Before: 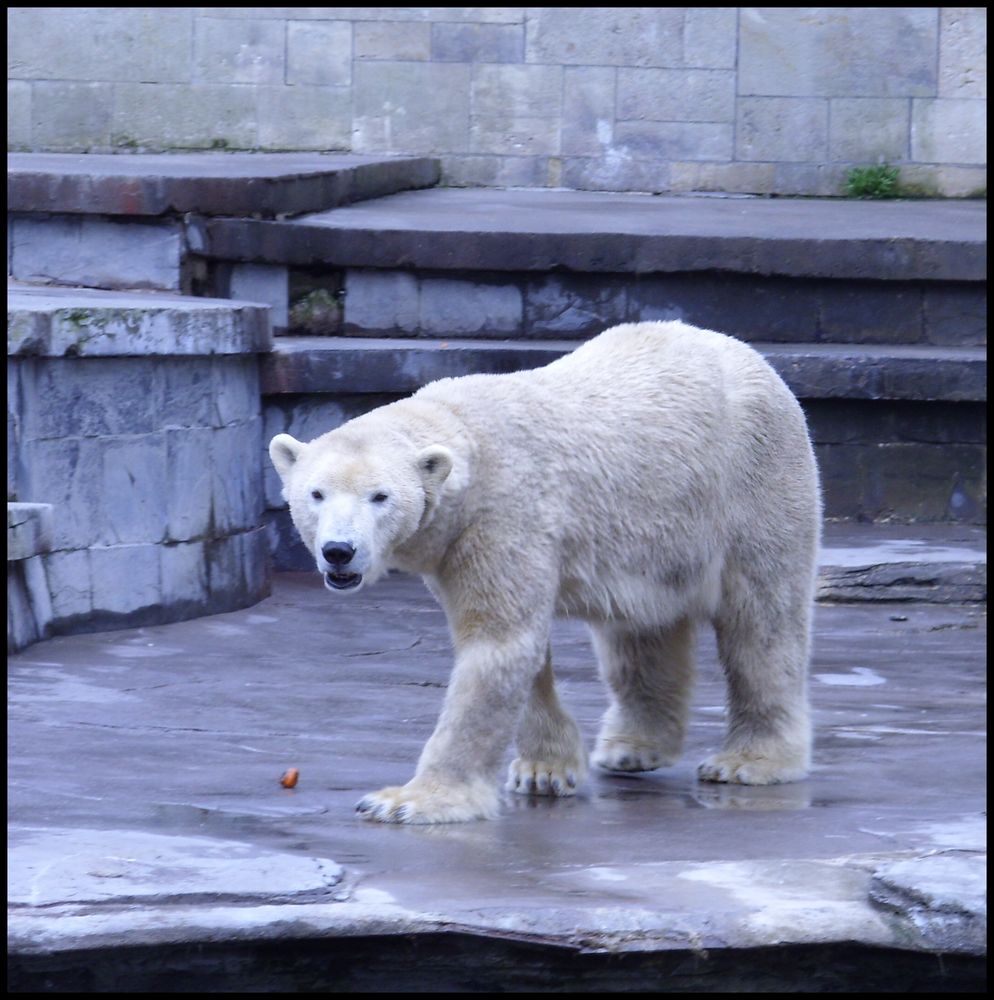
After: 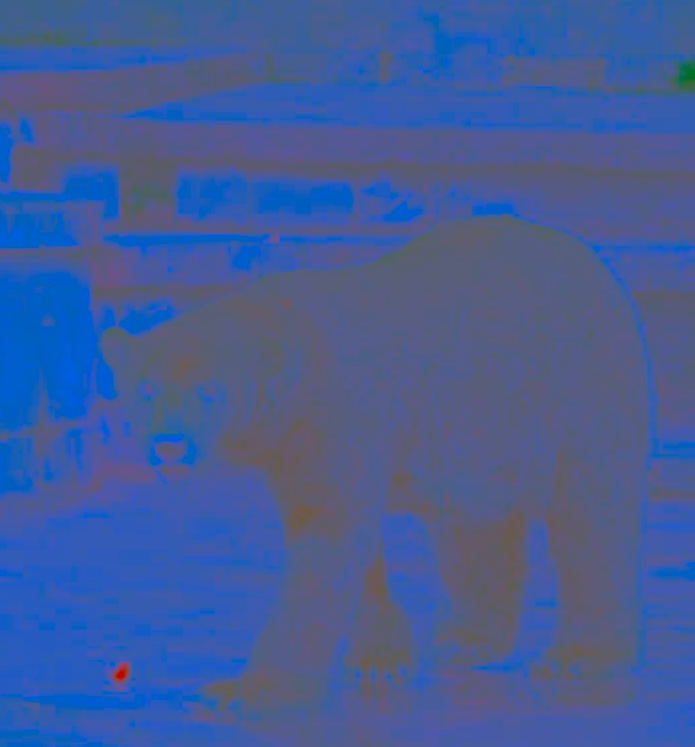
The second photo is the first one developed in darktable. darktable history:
contrast brightness saturation: contrast -0.99, brightness -0.17, saturation 0.75
crop and rotate: left 17.046%, top 10.659%, right 12.989%, bottom 14.553%
exposure: exposure 0.6 EV, compensate highlight preservation false
tone equalizer: -8 EV -0.75 EV, -7 EV -0.7 EV, -6 EV -0.6 EV, -5 EV -0.4 EV, -3 EV 0.4 EV, -2 EV 0.6 EV, -1 EV 0.7 EV, +0 EV 0.75 EV, edges refinement/feathering 500, mask exposure compensation -1.57 EV, preserve details no
